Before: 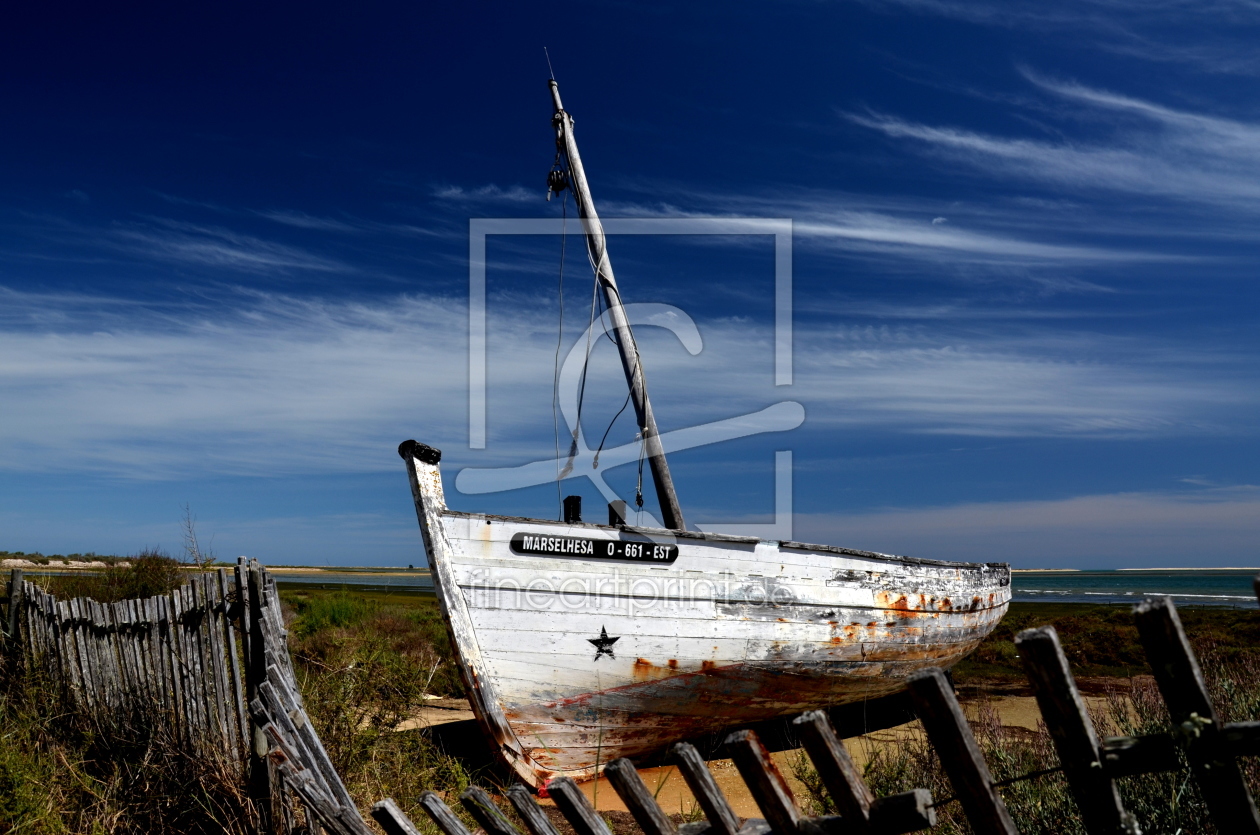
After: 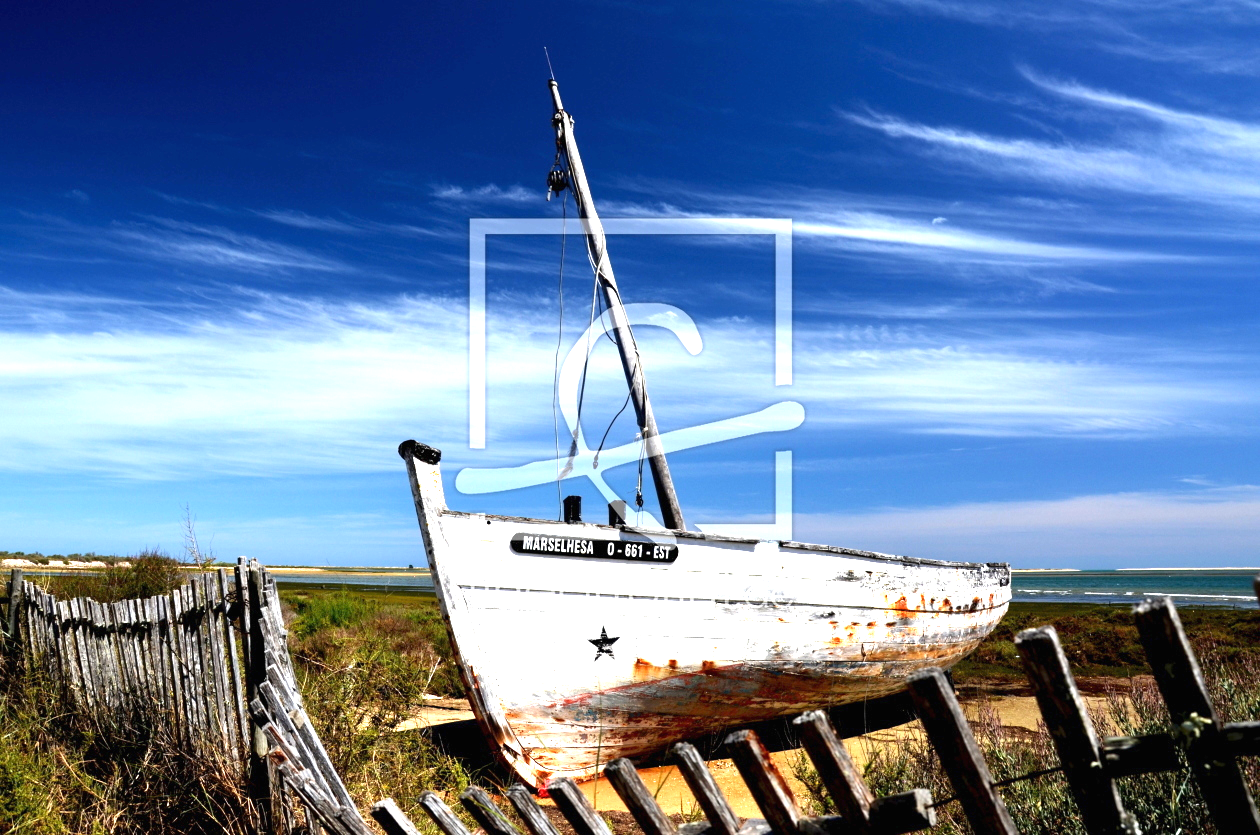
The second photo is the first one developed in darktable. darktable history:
exposure: black level correction 0, exposure 1.74 EV, compensate highlight preservation false
